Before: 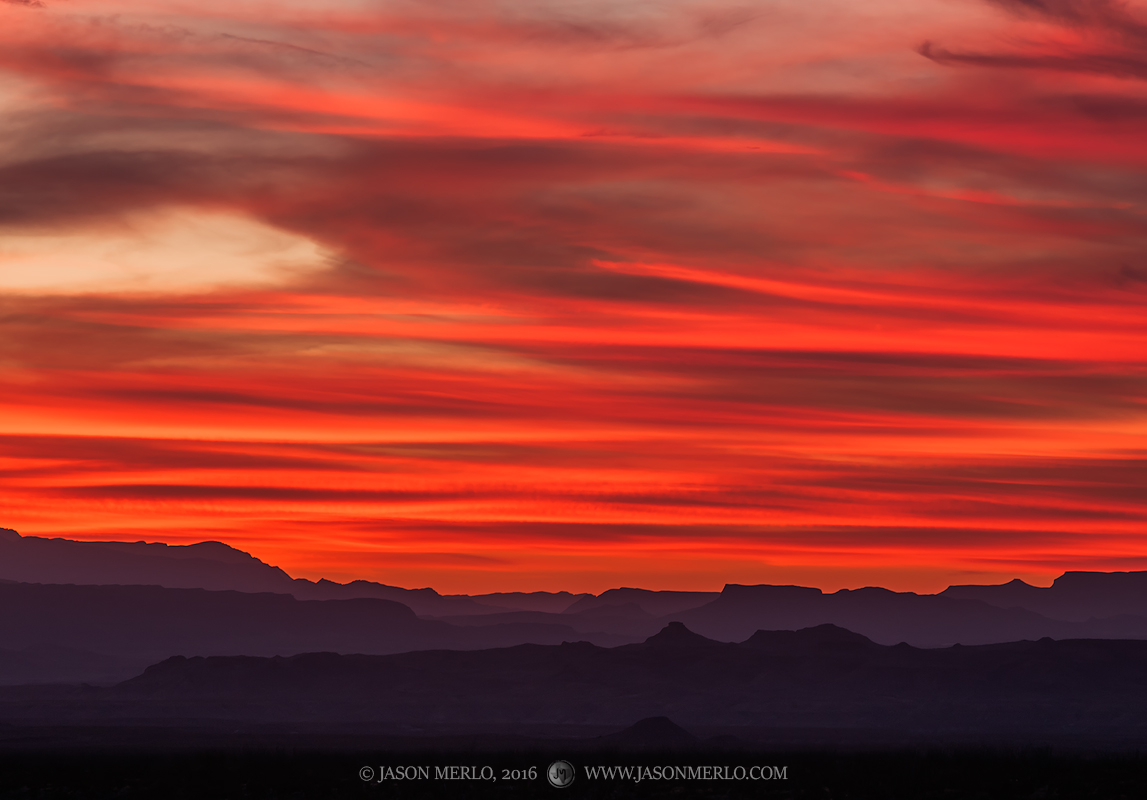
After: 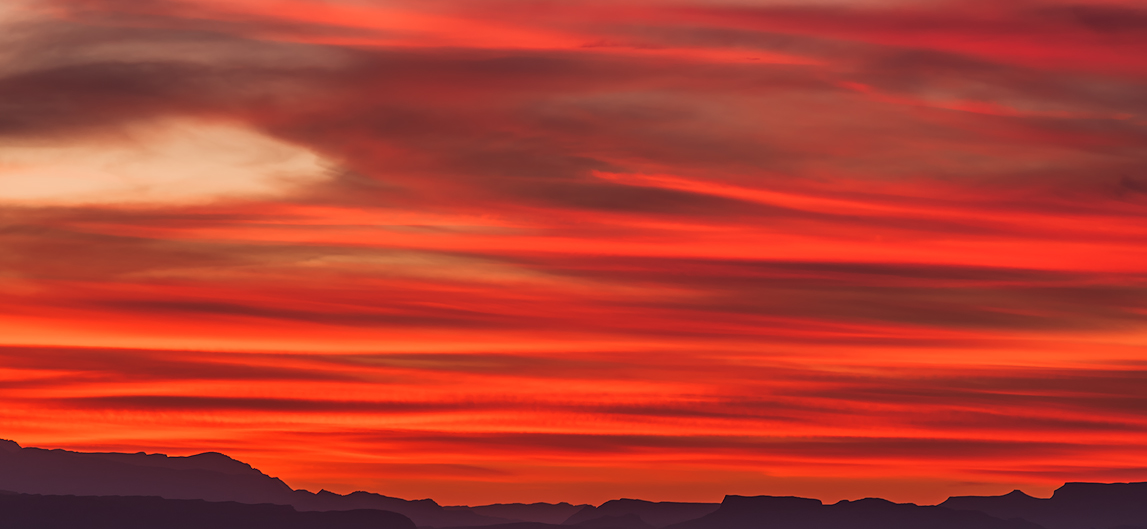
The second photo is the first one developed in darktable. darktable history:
crop: top 11.183%, bottom 22.631%
